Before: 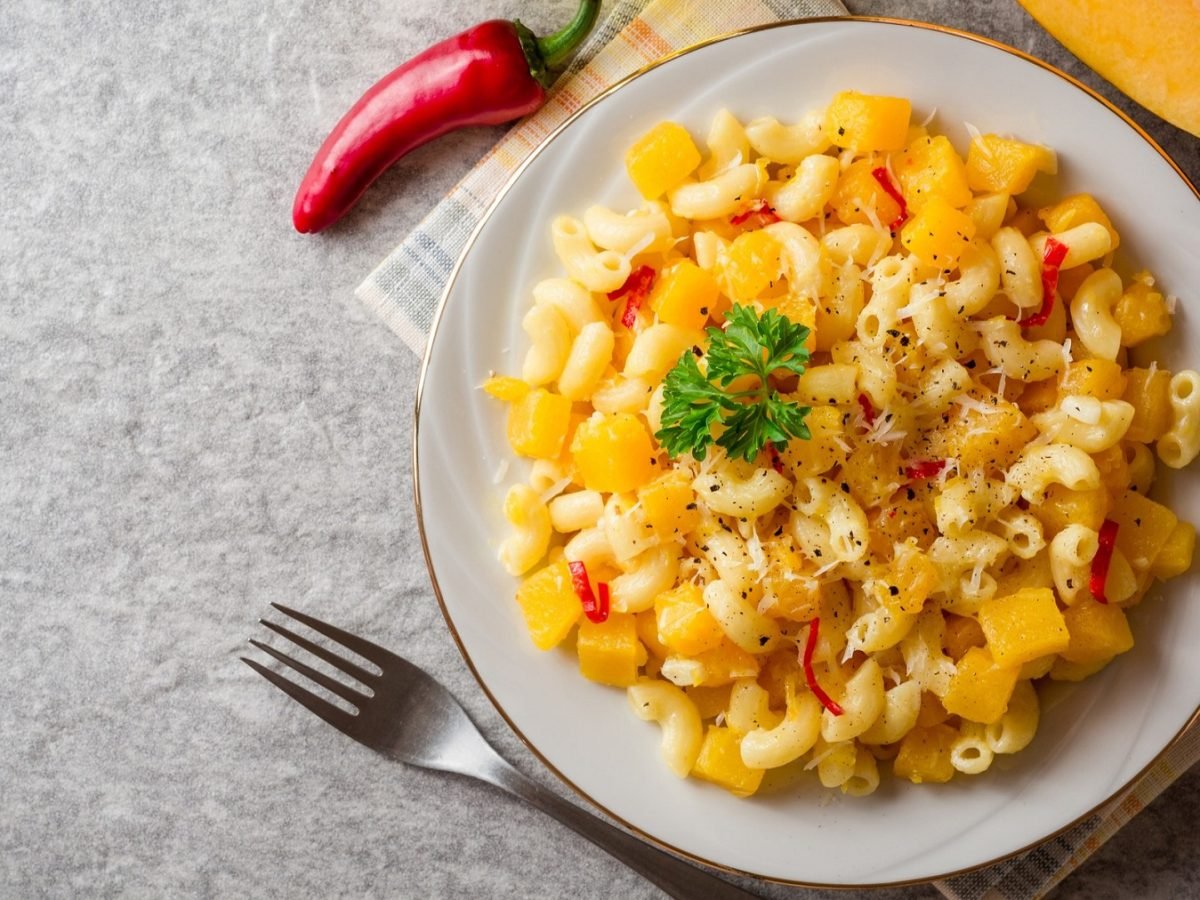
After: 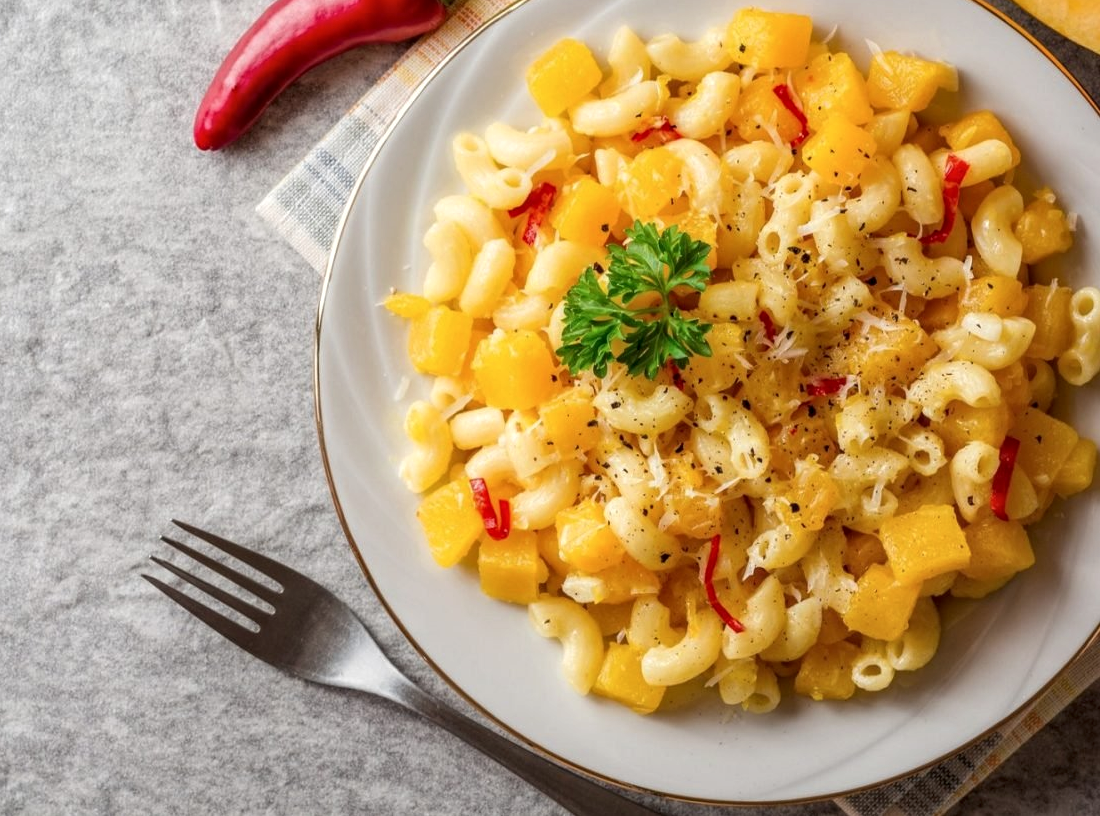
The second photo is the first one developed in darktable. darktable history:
local contrast: on, module defaults
contrast brightness saturation: saturation -0.05
crop and rotate: left 8.262%, top 9.226%
